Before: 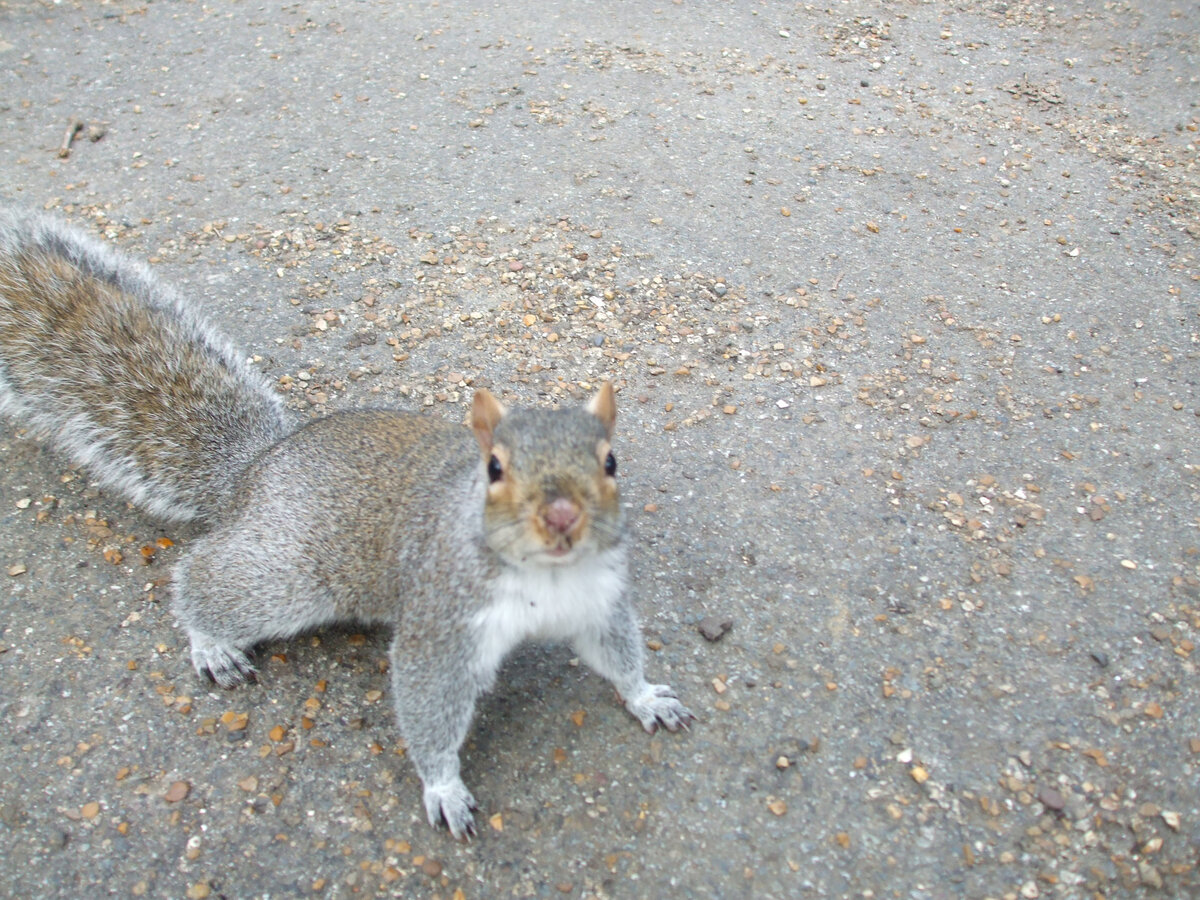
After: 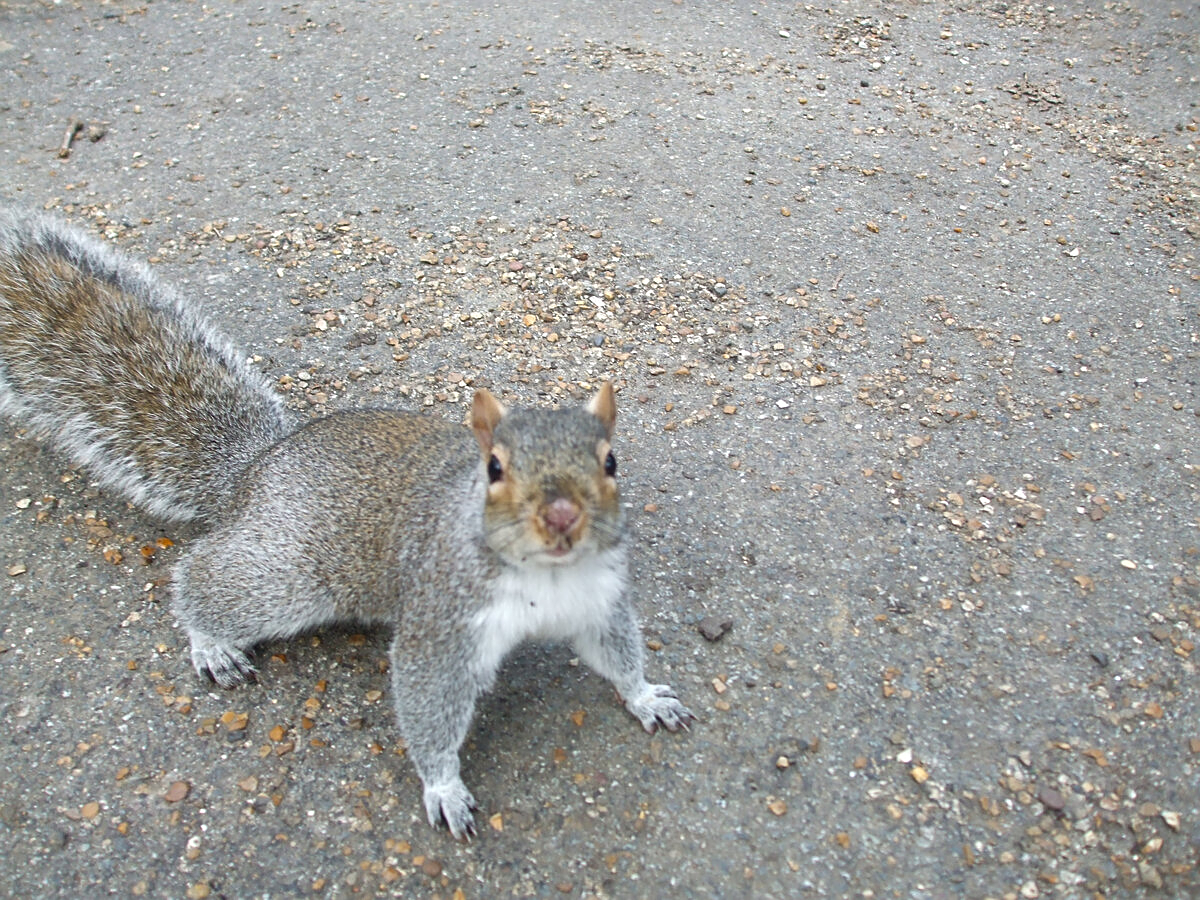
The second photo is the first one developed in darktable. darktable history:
shadows and highlights: radius 336.78, shadows 28.28, highlights color adjustment 33.03%, soften with gaussian
sharpen: on, module defaults
